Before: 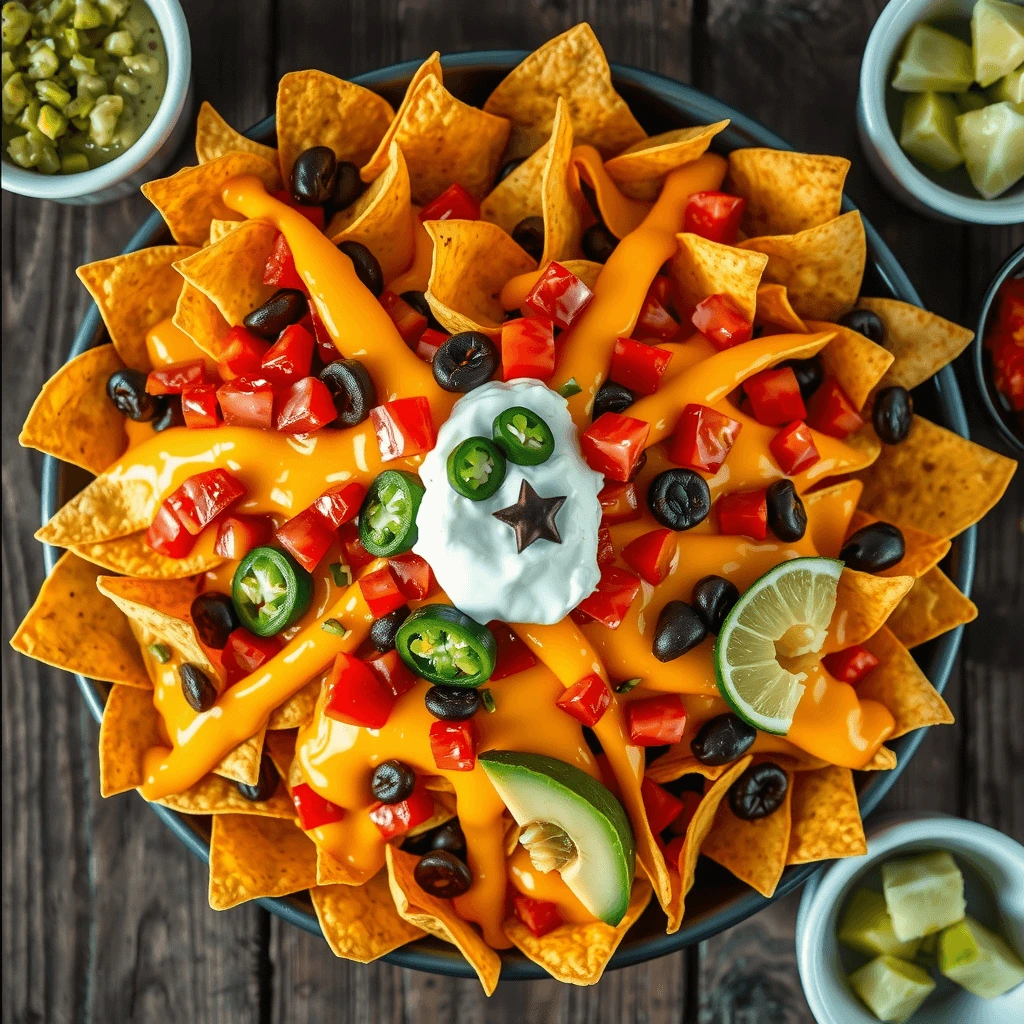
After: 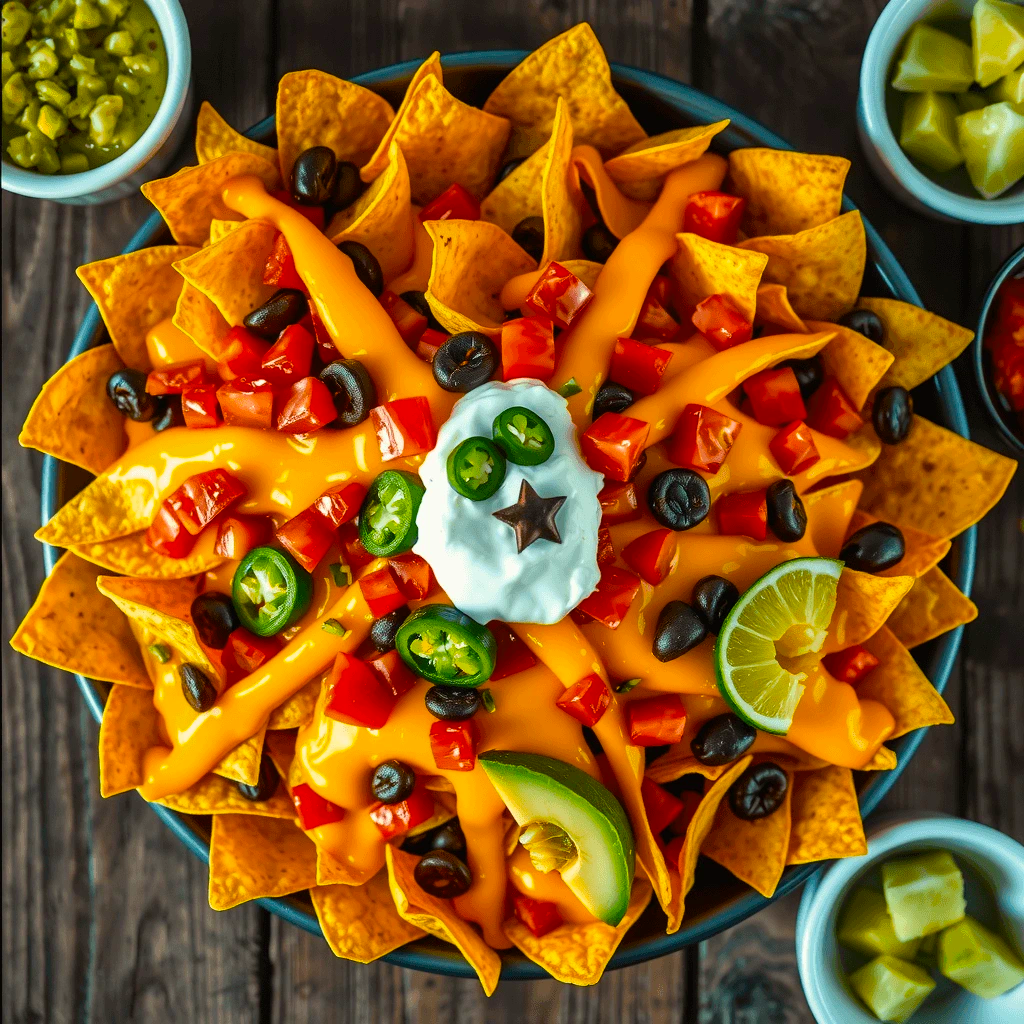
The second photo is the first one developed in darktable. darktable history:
color balance rgb: perceptual saturation grading › global saturation 31.256%, global vibrance 39.158%
